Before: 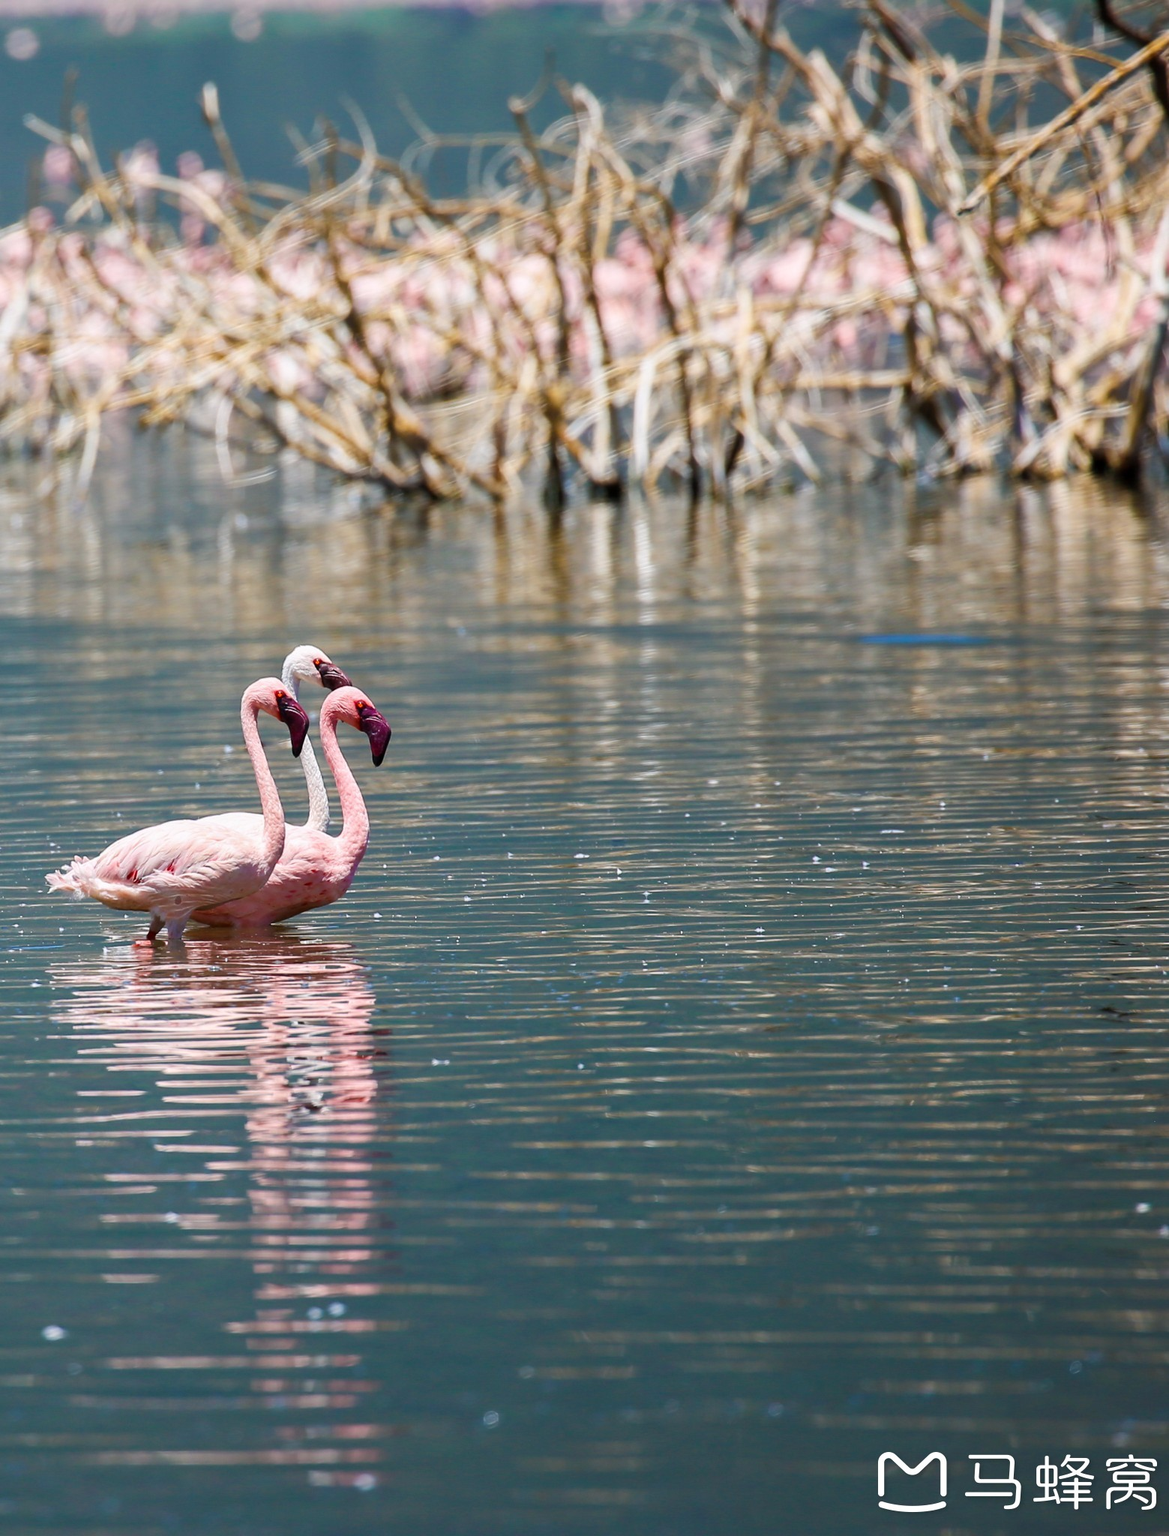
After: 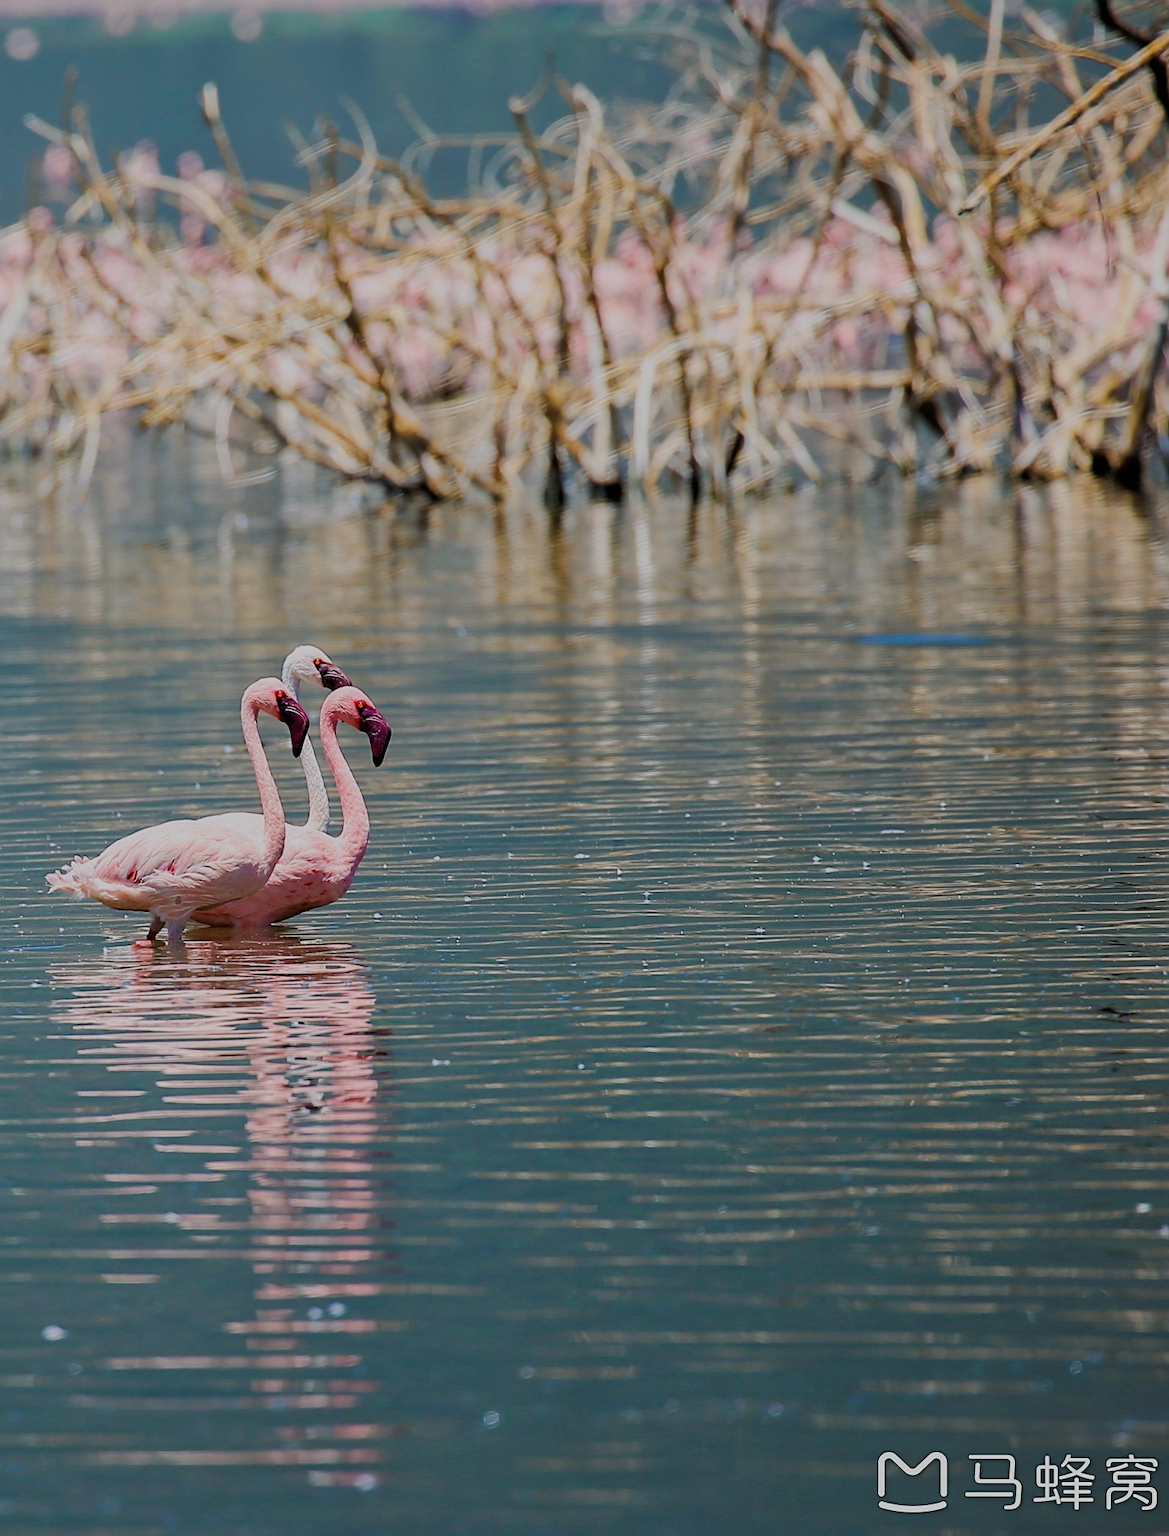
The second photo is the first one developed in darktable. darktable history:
filmic rgb: black relative exposure -7.15 EV, white relative exposure 5.36 EV, hardness 3.02, color science v6 (2022)
sharpen: on, module defaults
tone equalizer: -8 EV 0.25 EV, -7 EV 0.417 EV, -6 EV 0.417 EV, -5 EV 0.25 EV, -3 EV -0.25 EV, -2 EV -0.417 EV, -1 EV -0.417 EV, +0 EV -0.25 EV, edges refinement/feathering 500, mask exposure compensation -1.57 EV, preserve details guided filter
